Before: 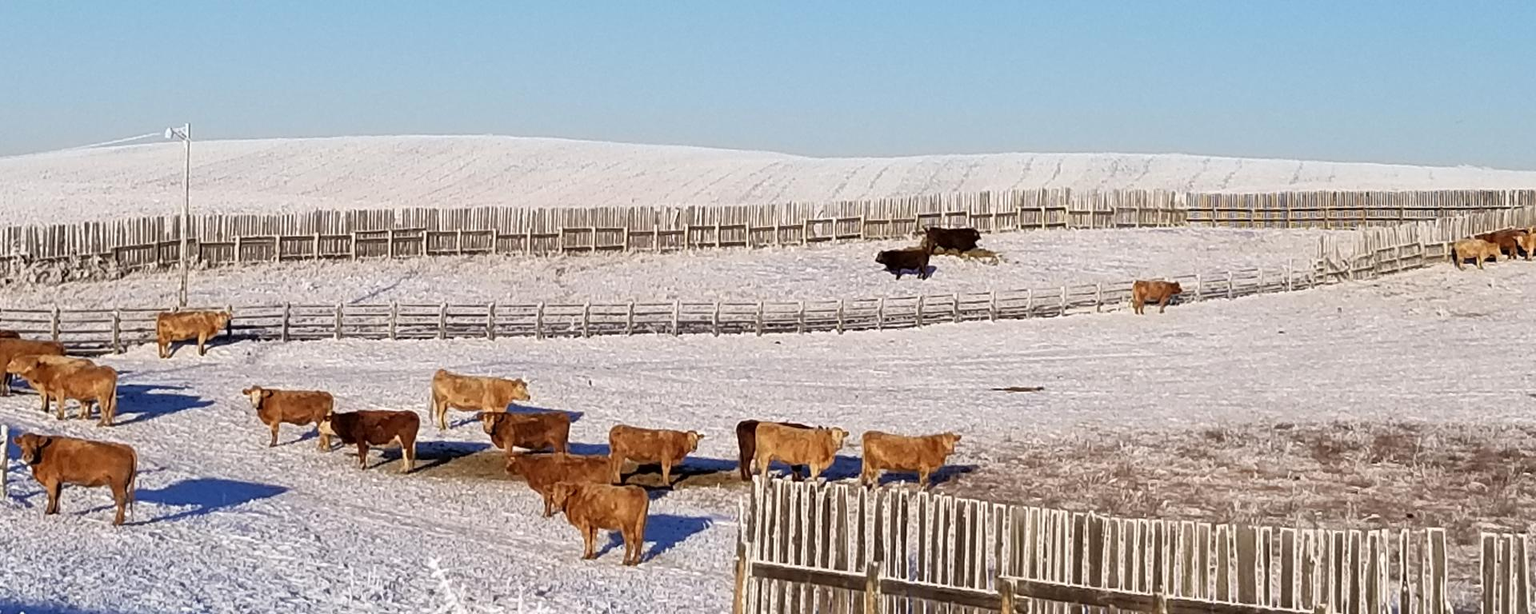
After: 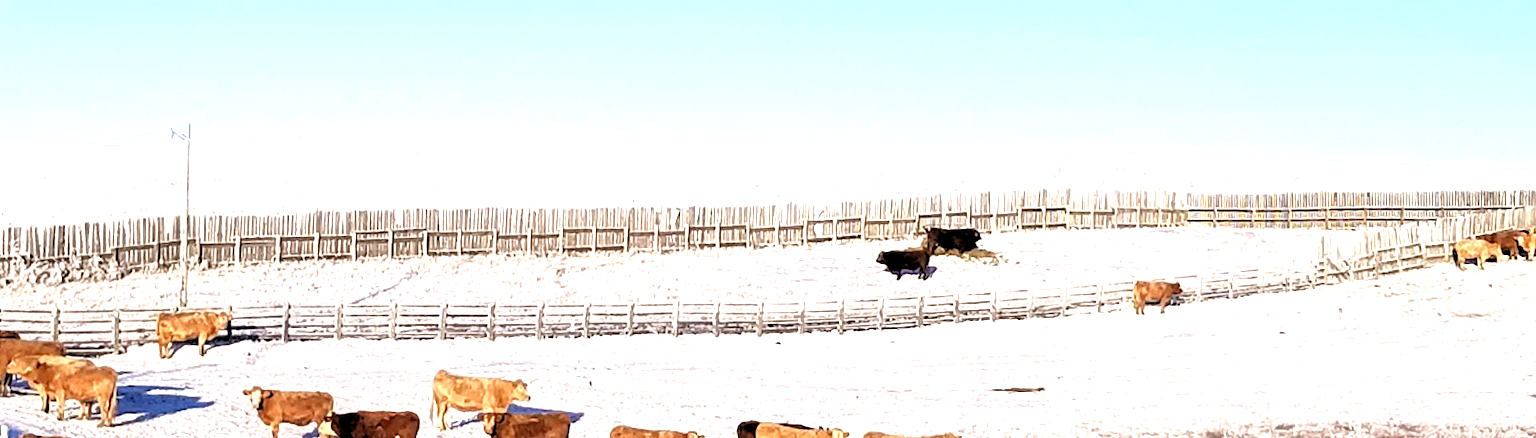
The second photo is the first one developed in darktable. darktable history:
rgb levels: levels [[0.013, 0.434, 0.89], [0, 0.5, 1], [0, 0.5, 1]]
crop: bottom 28.576%
exposure: exposure 1 EV, compensate highlight preservation false
